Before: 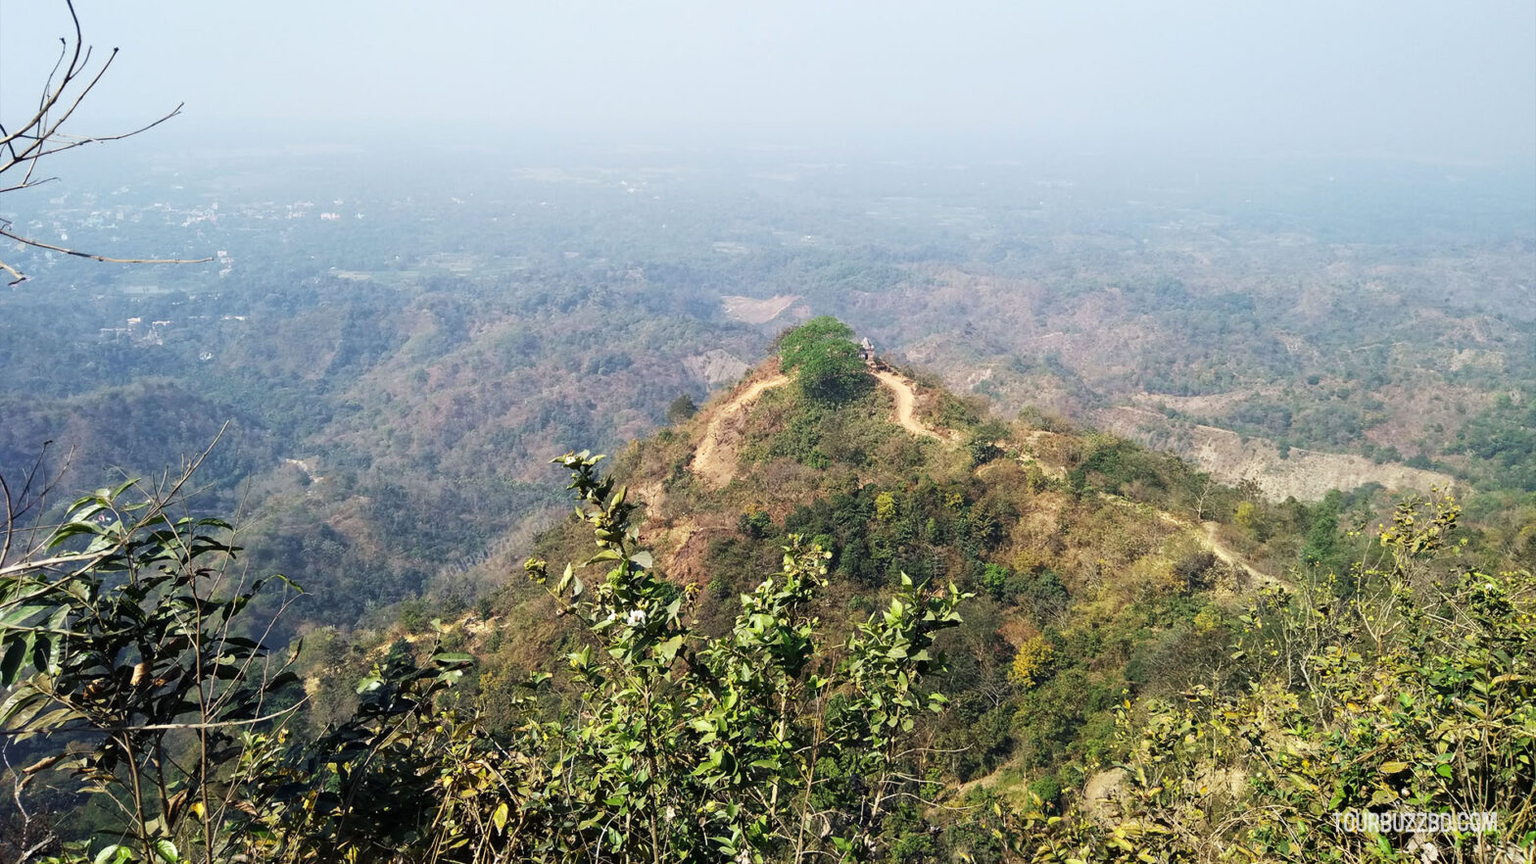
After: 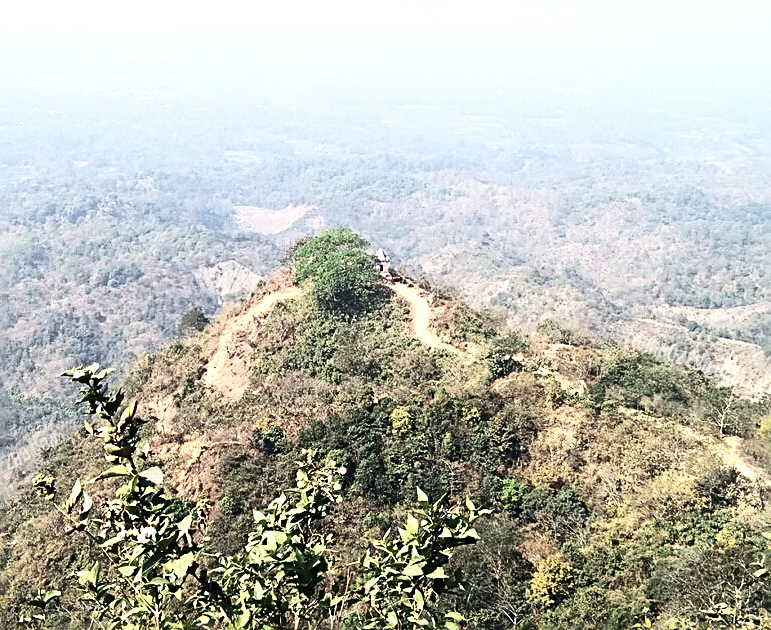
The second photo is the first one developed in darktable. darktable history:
exposure: black level correction 0, exposure 0.587 EV, compensate highlight preservation false
sharpen: radius 2.605, amount 0.691
contrast brightness saturation: contrast 0.251, saturation -0.317
crop: left 32.1%, top 10.955%, right 18.688%, bottom 17.52%
